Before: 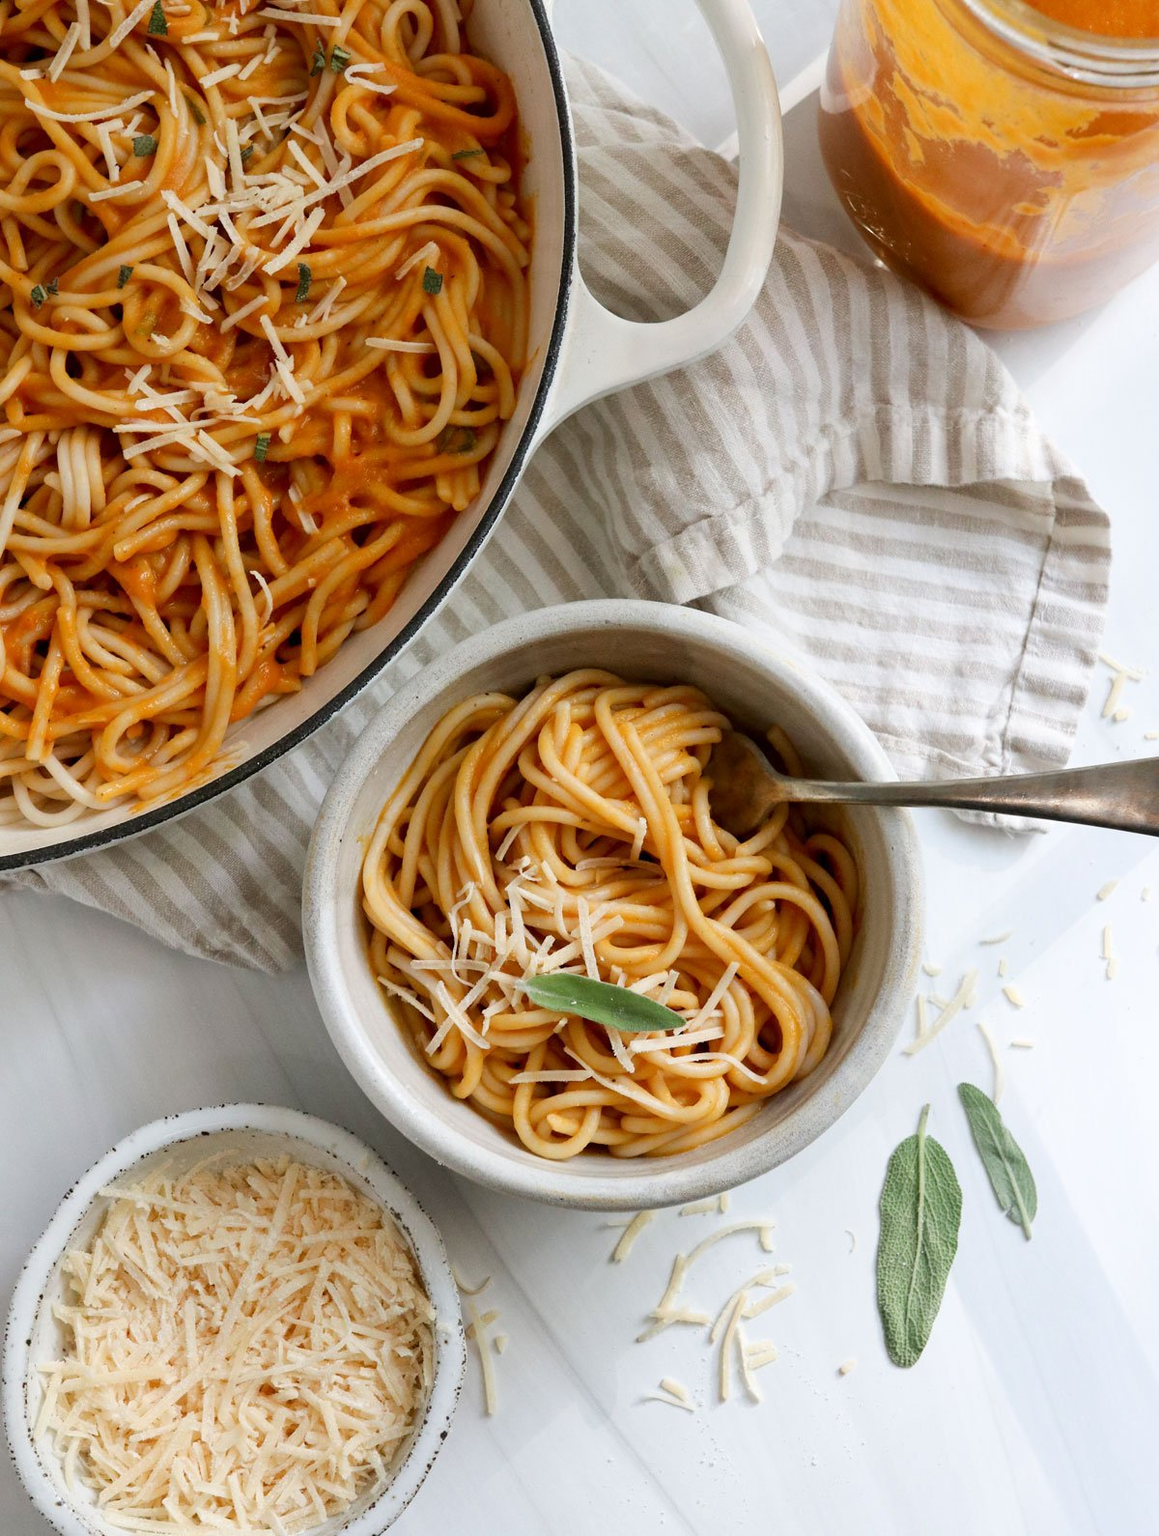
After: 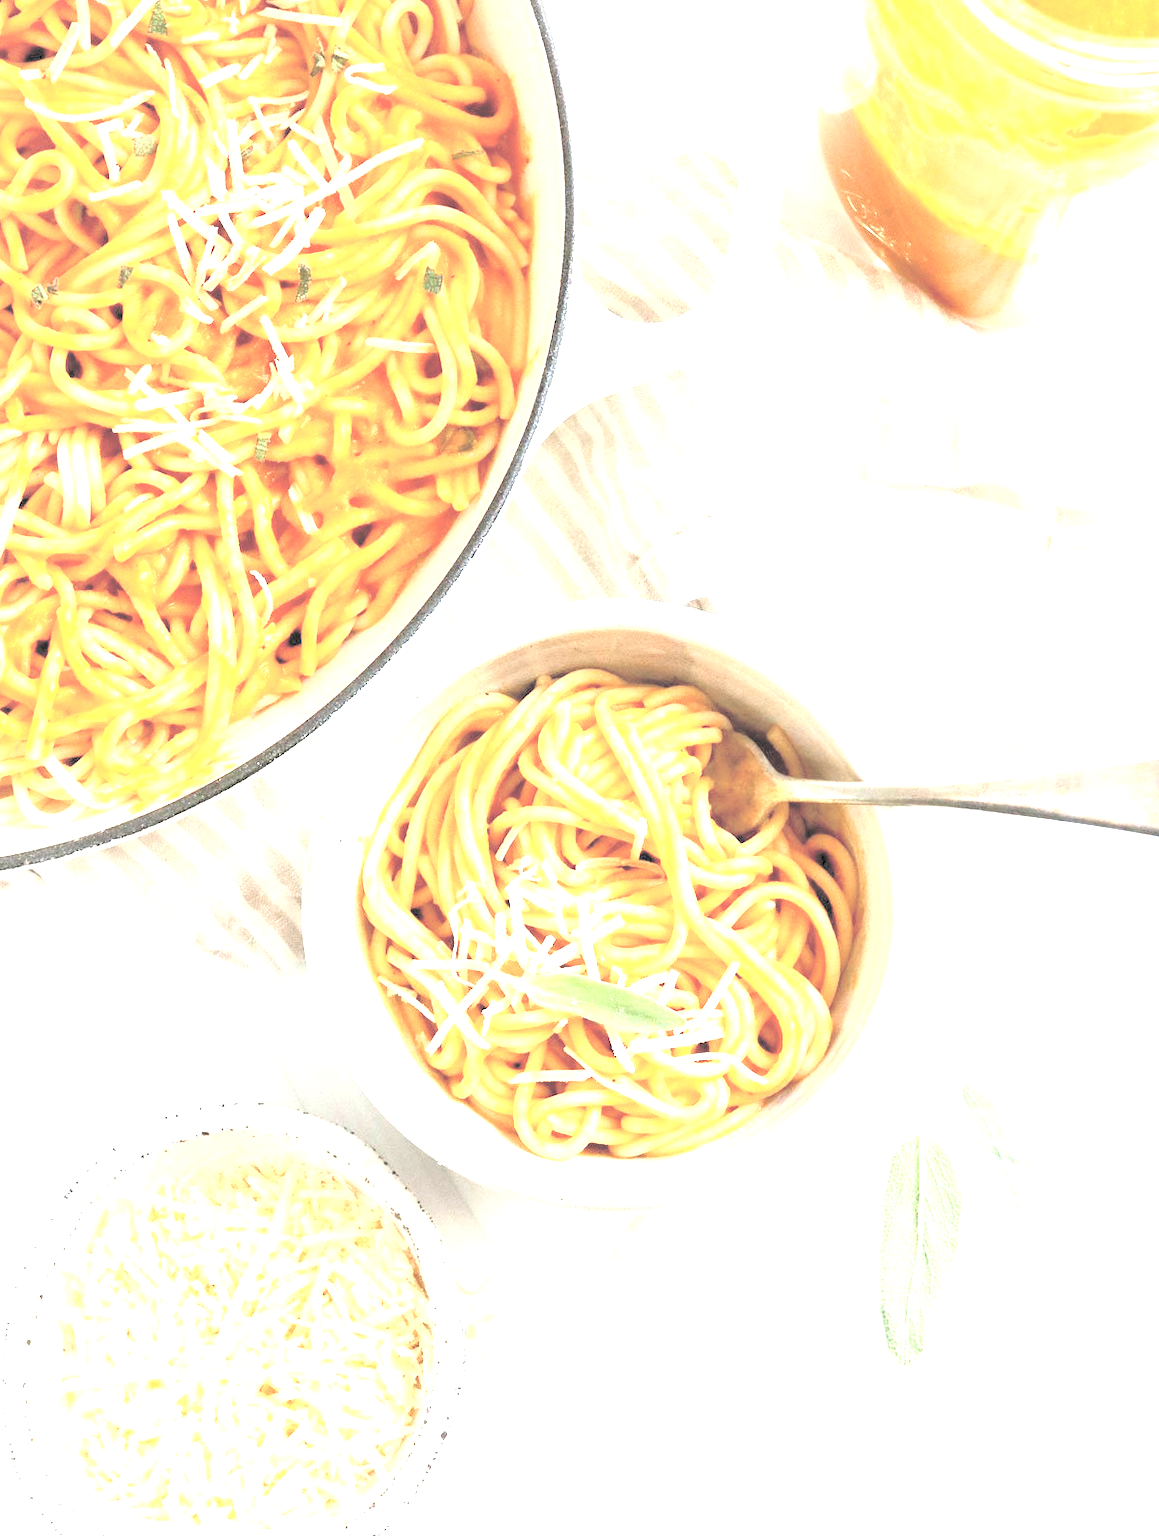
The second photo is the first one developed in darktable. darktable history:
levels: levels [0, 0.374, 0.749]
local contrast: mode bilateral grid, contrast 20, coarseness 100, detail 150%, midtone range 0.2
contrast brightness saturation: brightness 1
